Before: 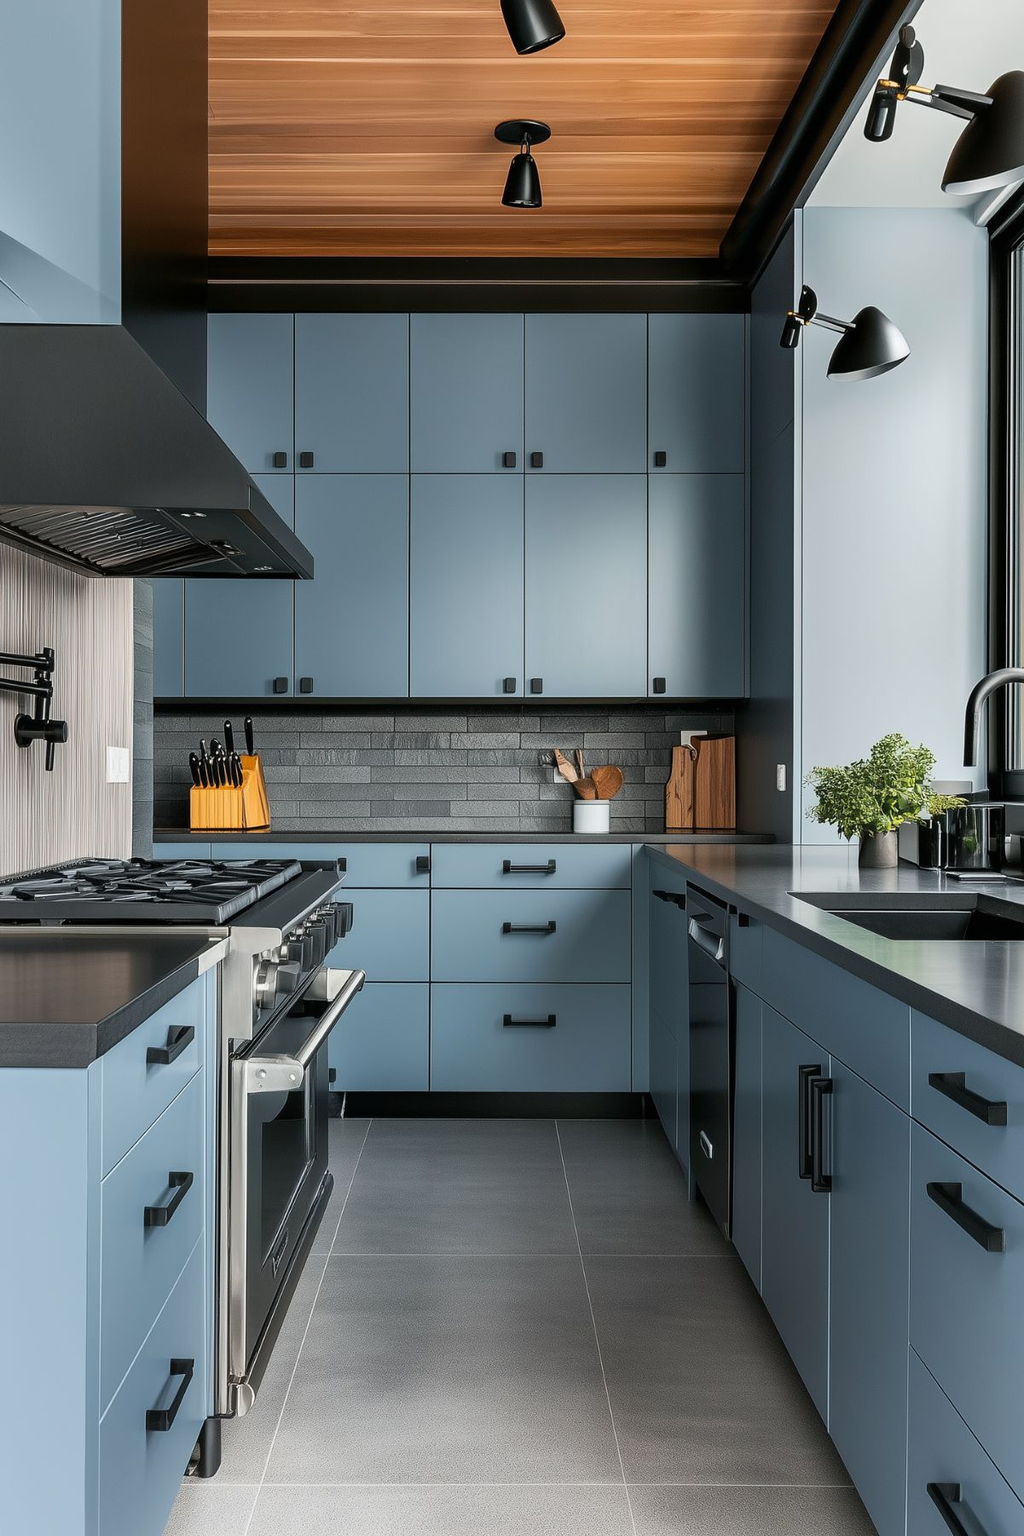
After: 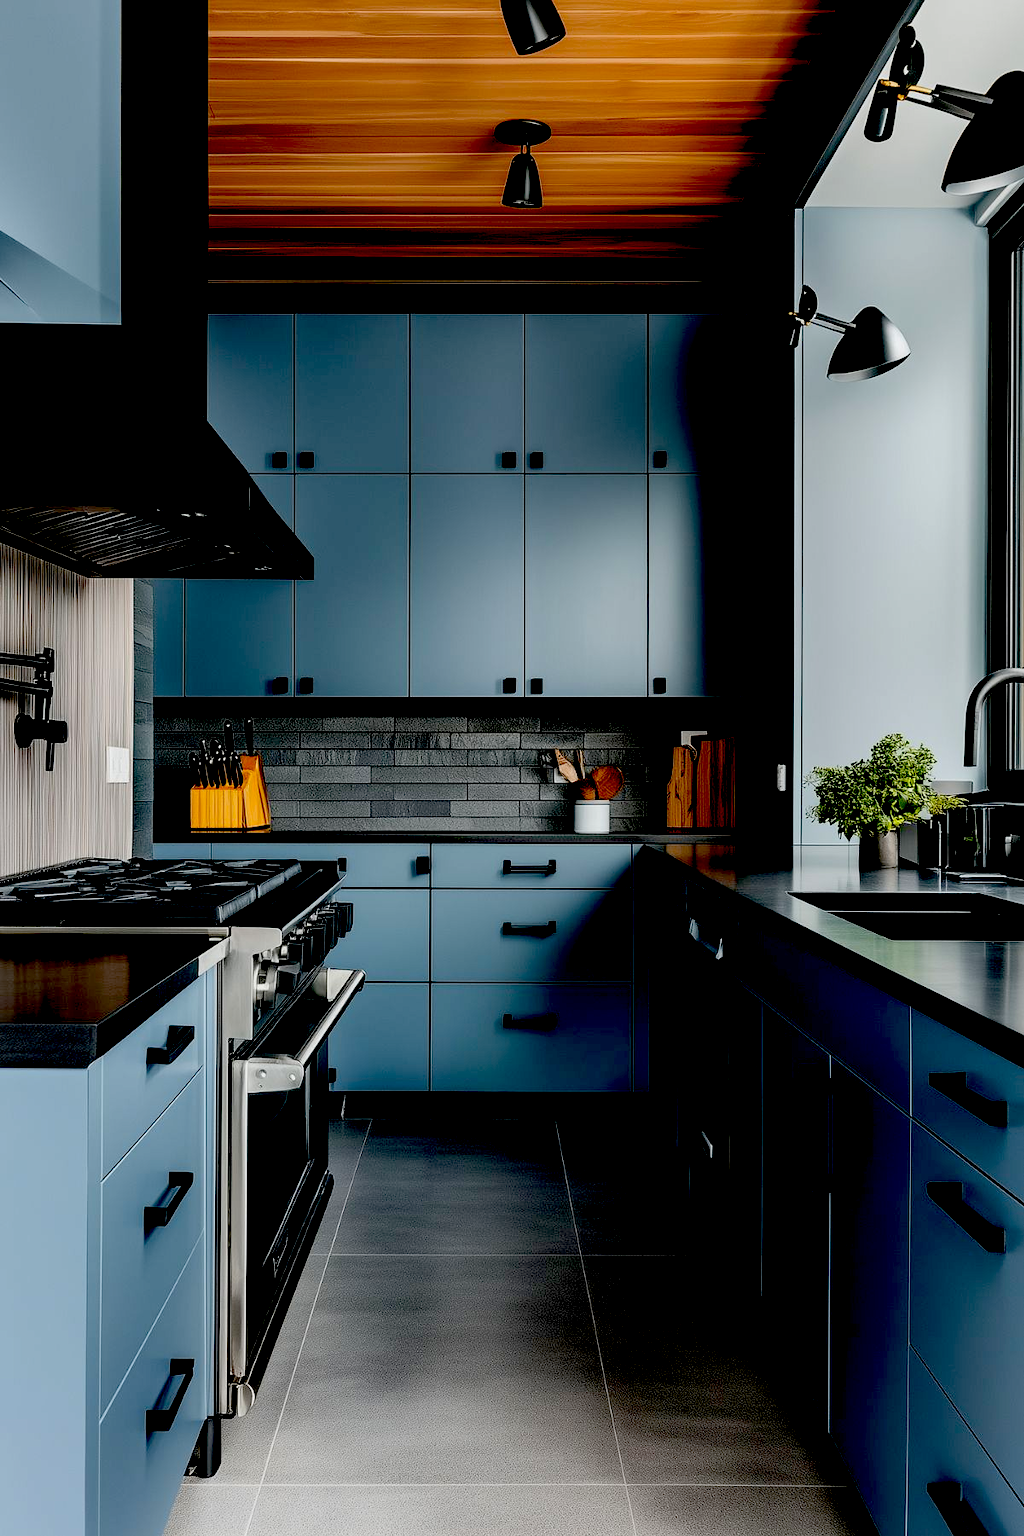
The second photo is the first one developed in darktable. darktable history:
exposure: black level correction 0.1, exposure -0.095 EV, compensate highlight preservation false
